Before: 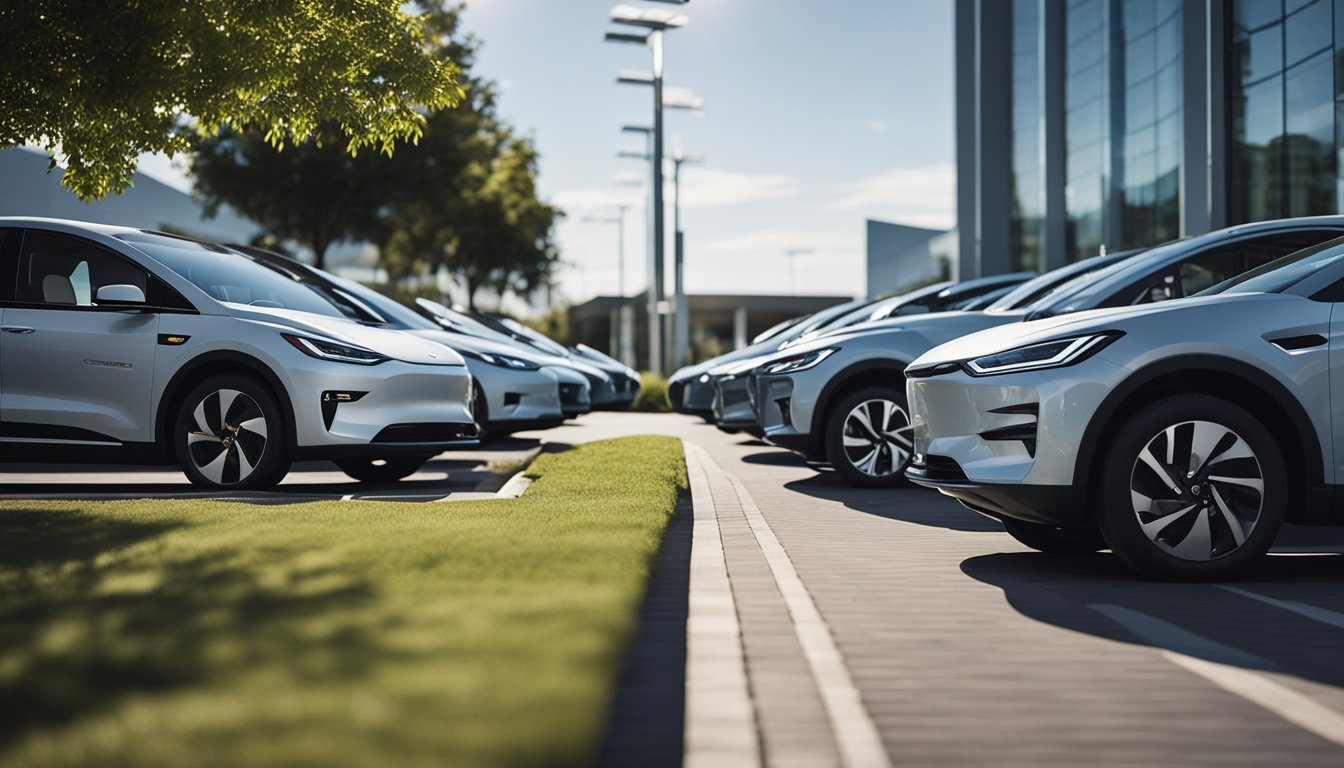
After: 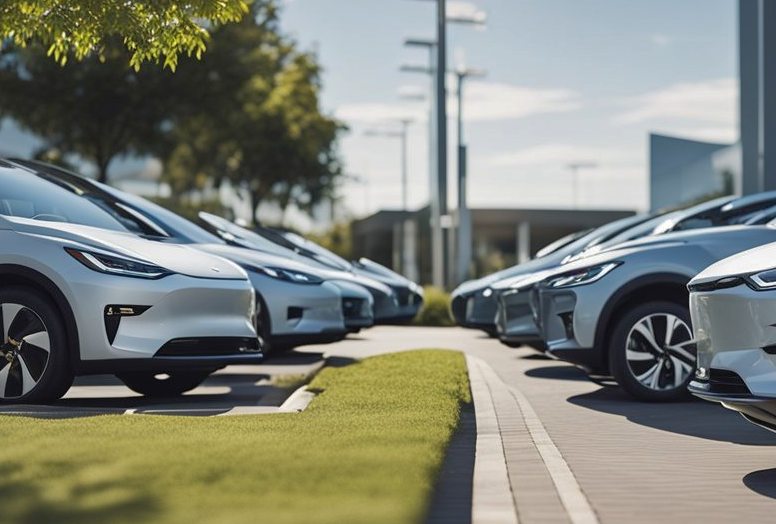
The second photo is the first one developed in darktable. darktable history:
crop: left 16.202%, top 11.208%, right 26.045%, bottom 20.557%
shadows and highlights: on, module defaults
